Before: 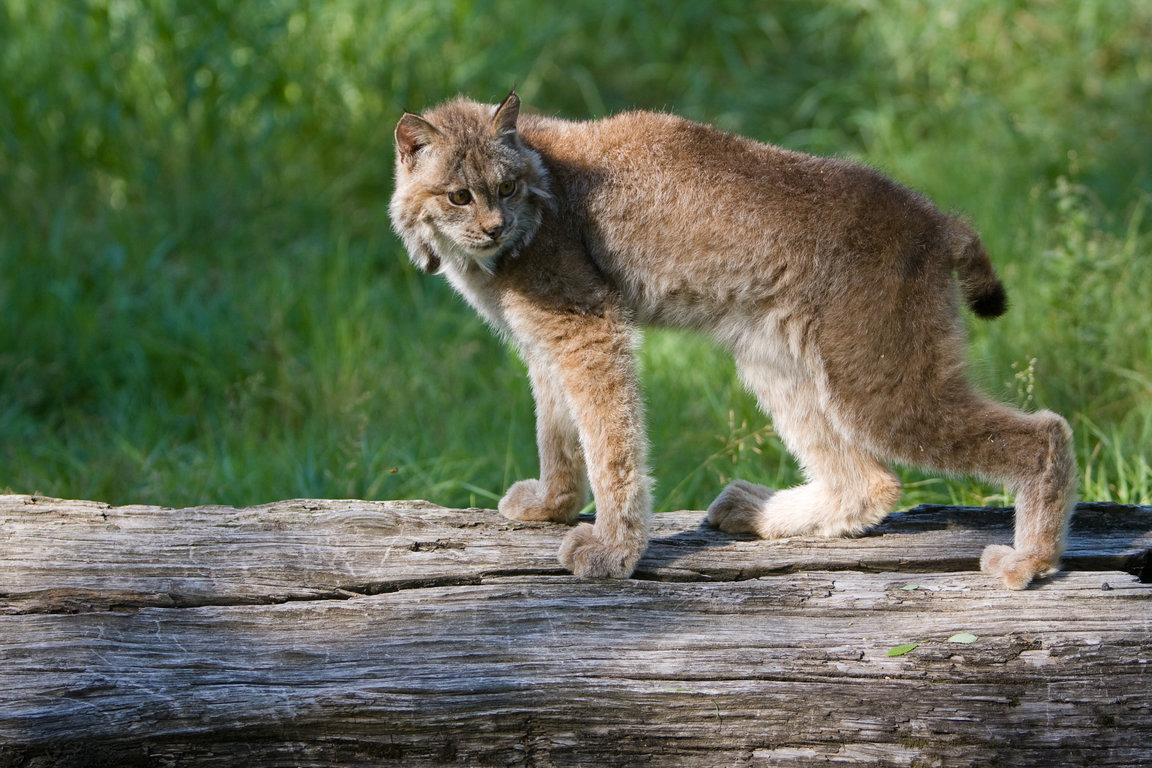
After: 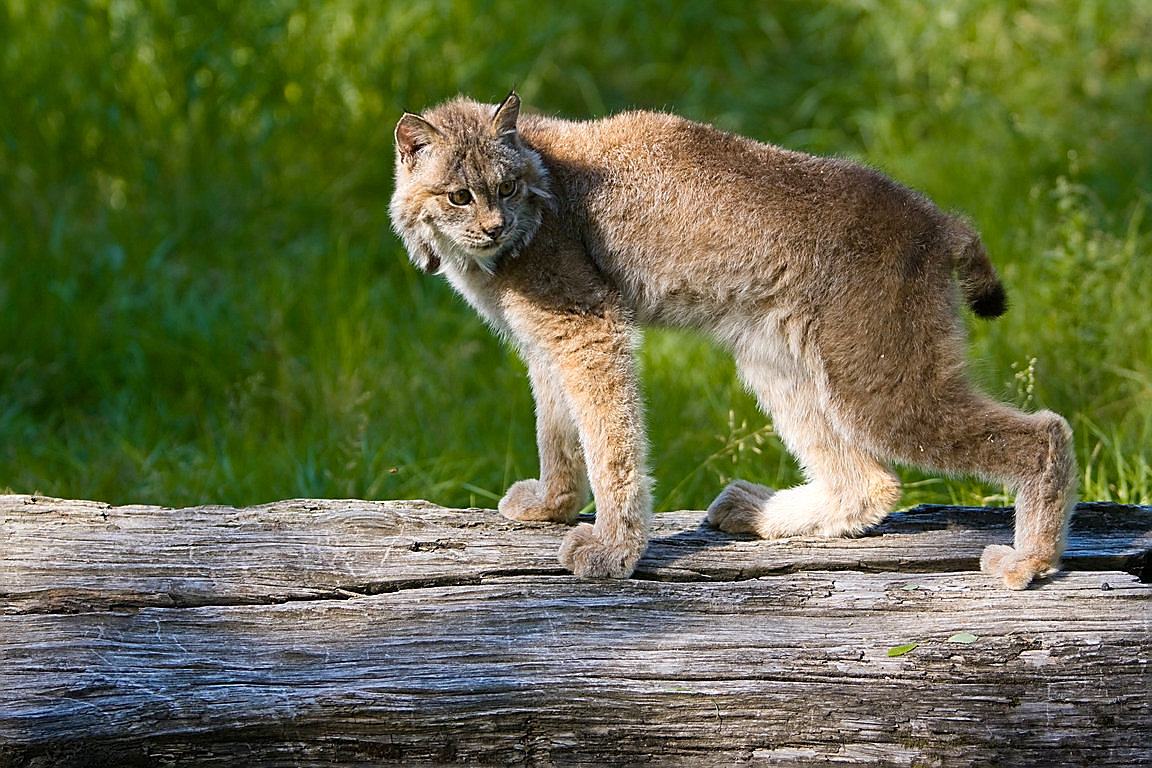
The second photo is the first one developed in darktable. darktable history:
sharpen: radius 1.4, amount 1.25, threshold 0.7
color zones: curves: ch0 [(0.099, 0.624) (0.257, 0.596) (0.384, 0.376) (0.529, 0.492) (0.697, 0.564) (0.768, 0.532) (0.908, 0.644)]; ch1 [(0.112, 0.564) (0.254, 0.612) (0.432, 0.676) (0.592, 0.456) (0.743, 0.684) (0.888, 0.536)]; ch2 [(0.25, 0.5) (0.469, 0.36) (0.75, 0.5)]
